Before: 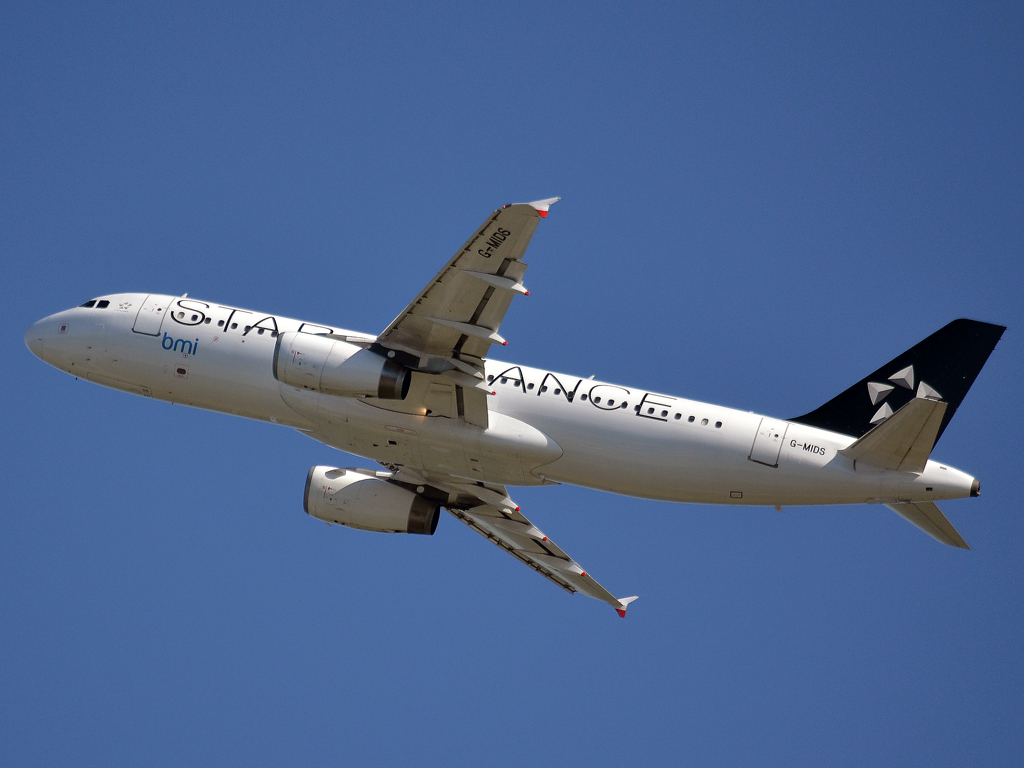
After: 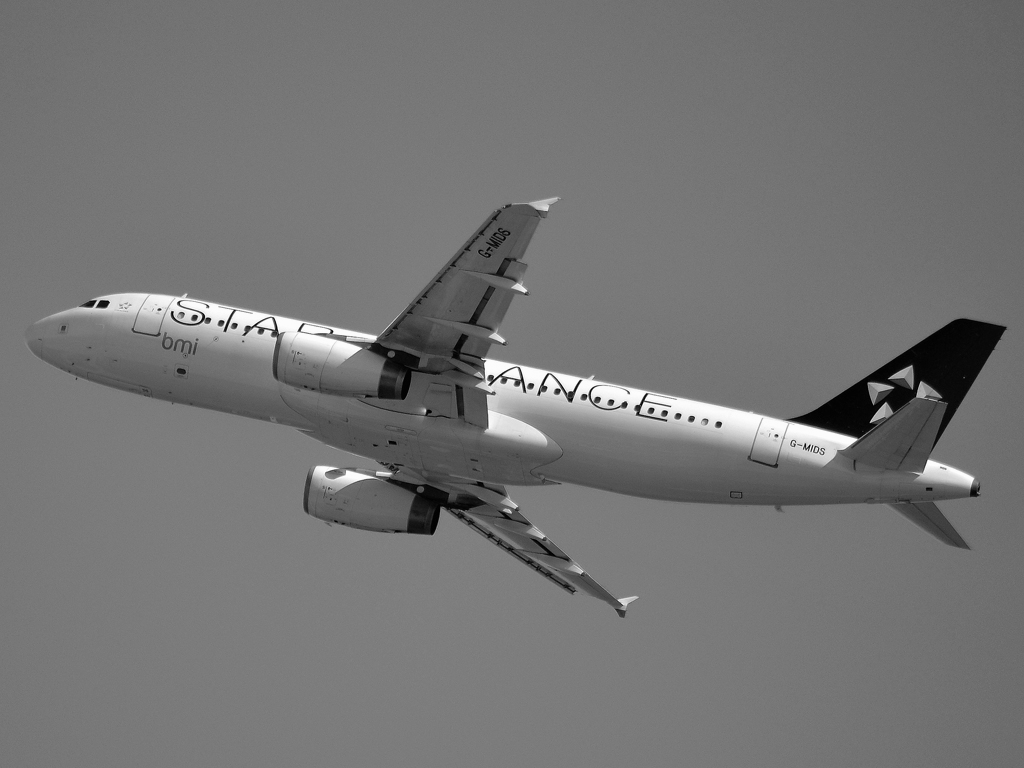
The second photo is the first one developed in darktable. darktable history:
color calibration: output gray [0.18, 0.41, 0.41, 0], illuminant as shot in camera, x 0.358, y 0.373, temperature 4628.91 K
